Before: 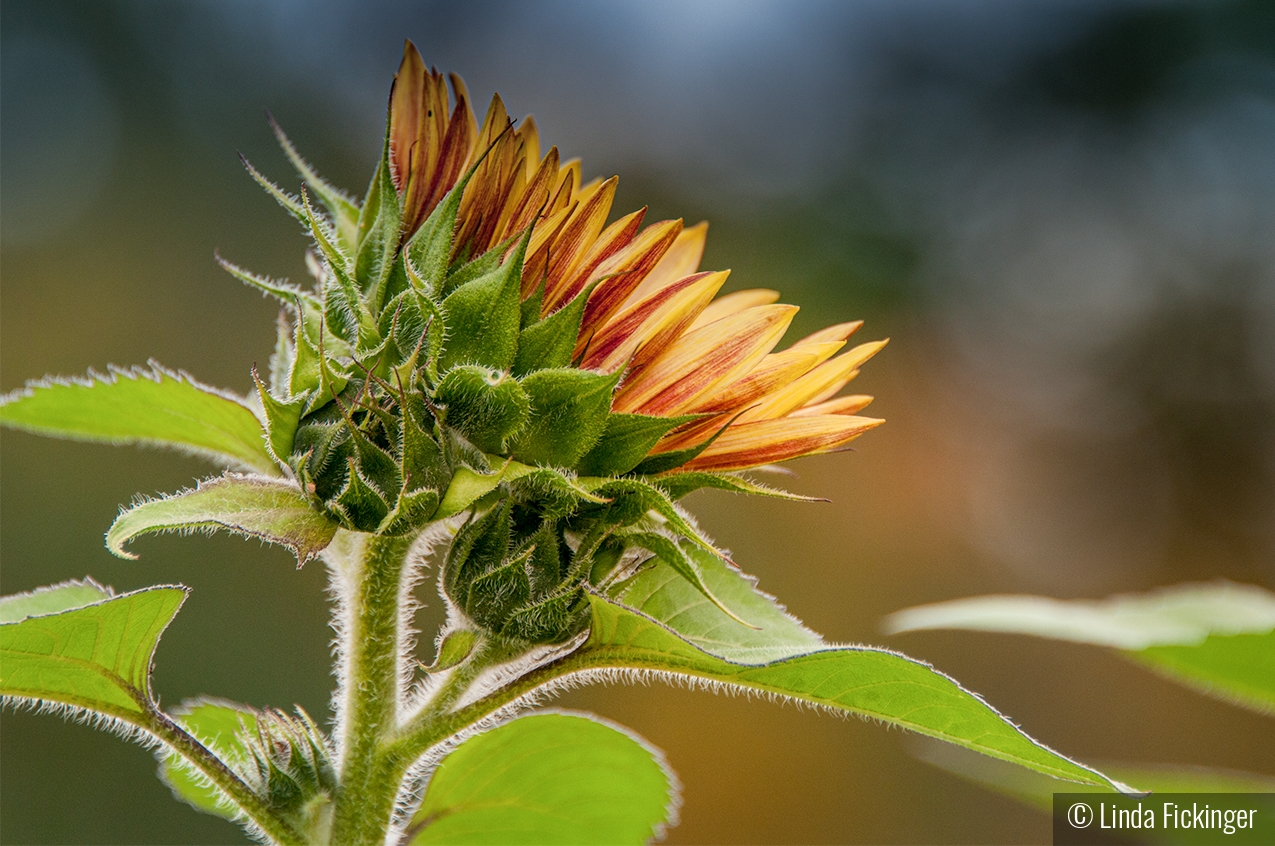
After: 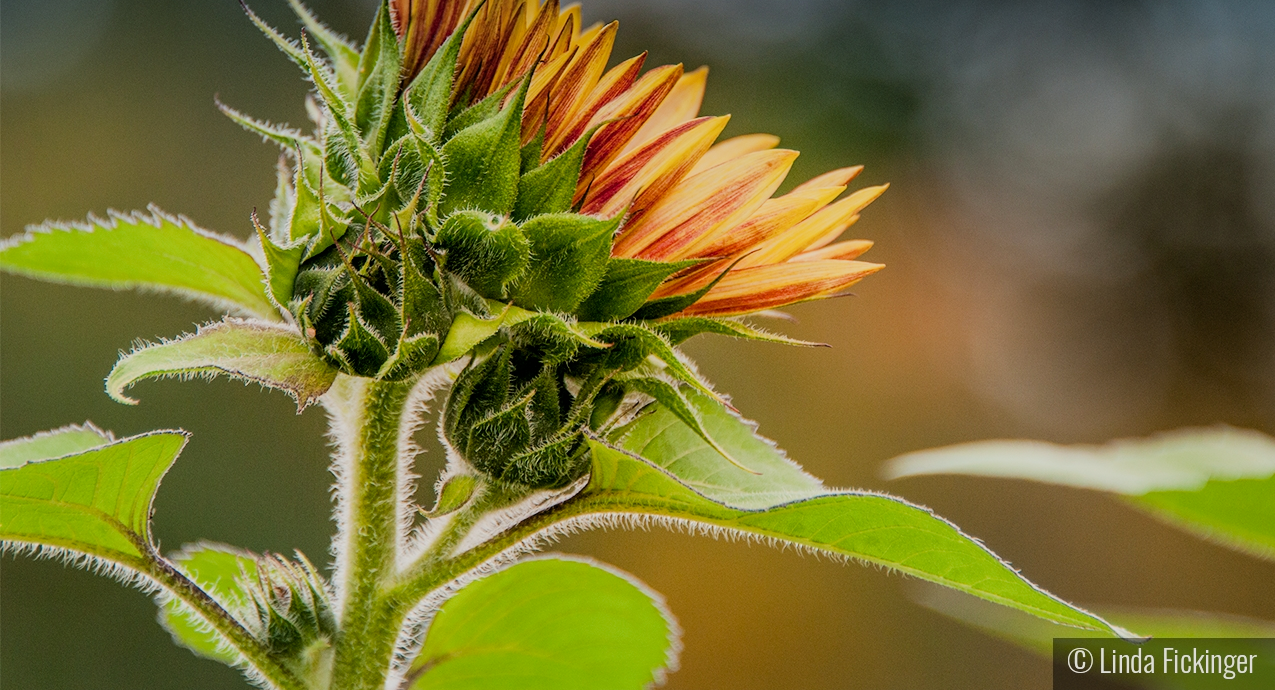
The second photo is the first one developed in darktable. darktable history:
crop and rotate: top 18.345%
filmic rgb: black relative exposure -7.65 EV, white relative exposure 4.56 EV, hardness 3.61, contrast 1.06
contrast brightness saturation: contrast 0.096, brightness 0.037, saturation 0.093
